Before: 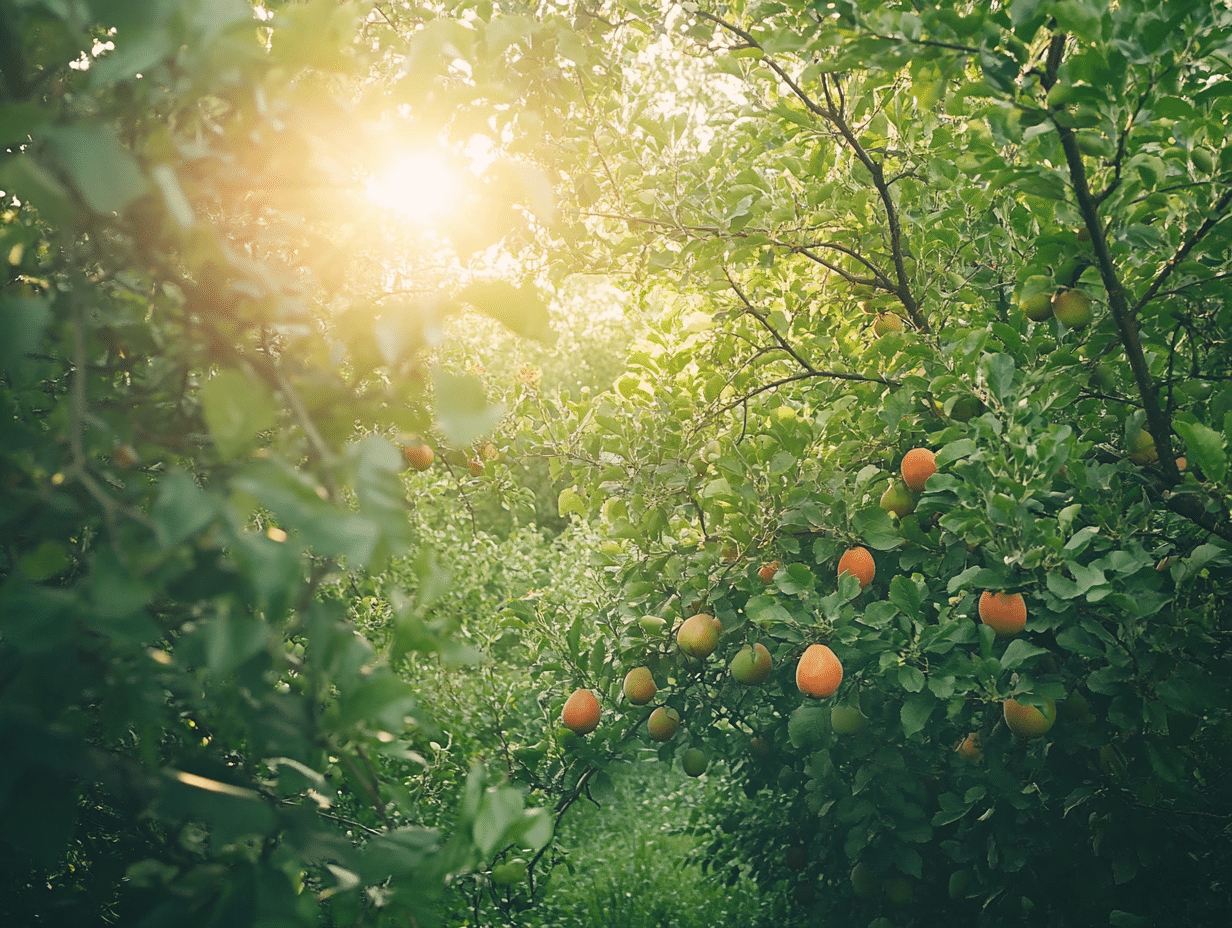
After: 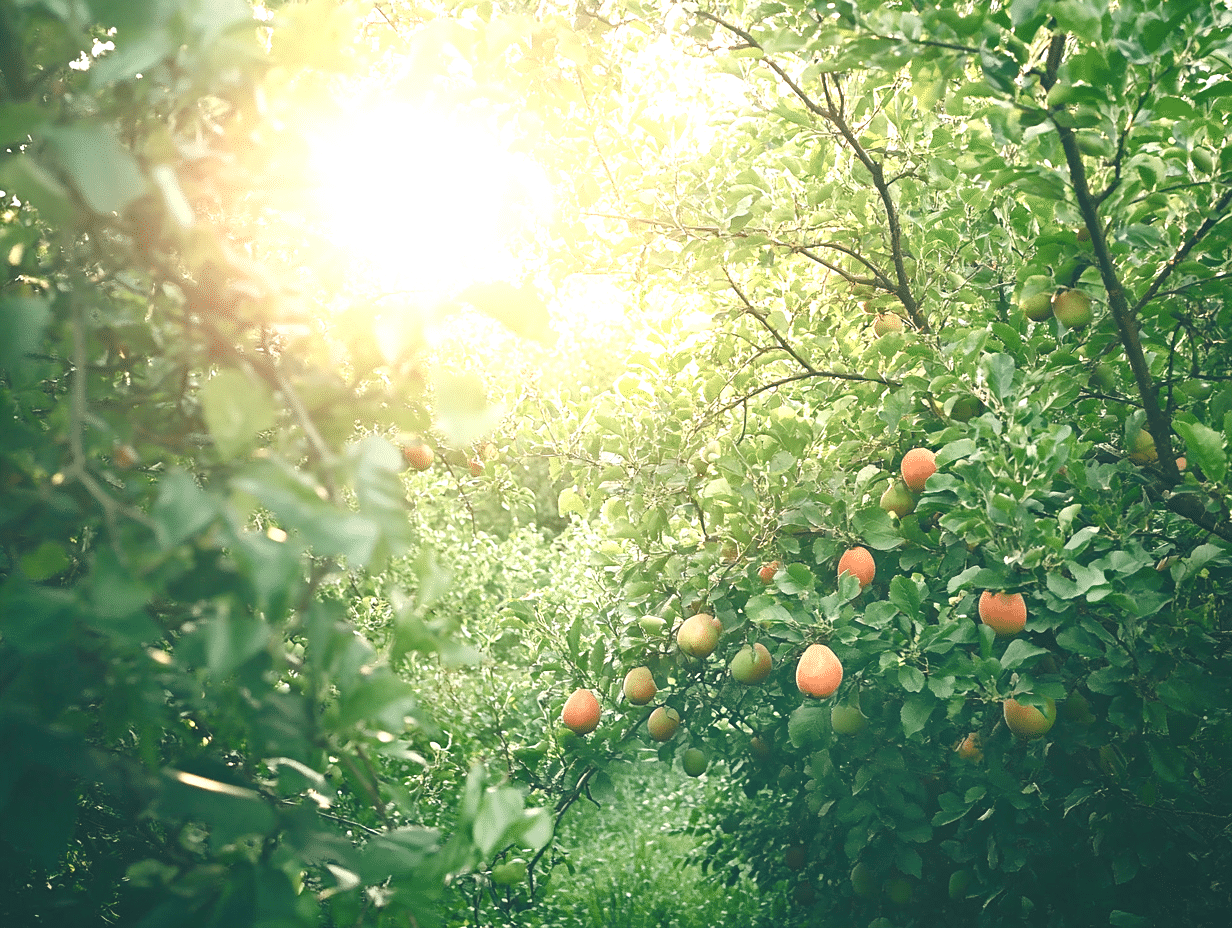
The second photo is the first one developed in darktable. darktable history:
exposure: black level correction 0, exposure 0.954 EV, compensate exposure bias true, compensate highlight preservation false
color balance rgb: global offset › luminance 0.486%, perceptual saturation grading › global saturation 20%, perceptual saturation grading › highlights -50.001%, perceptual saturation grading › shadows 30.018%
